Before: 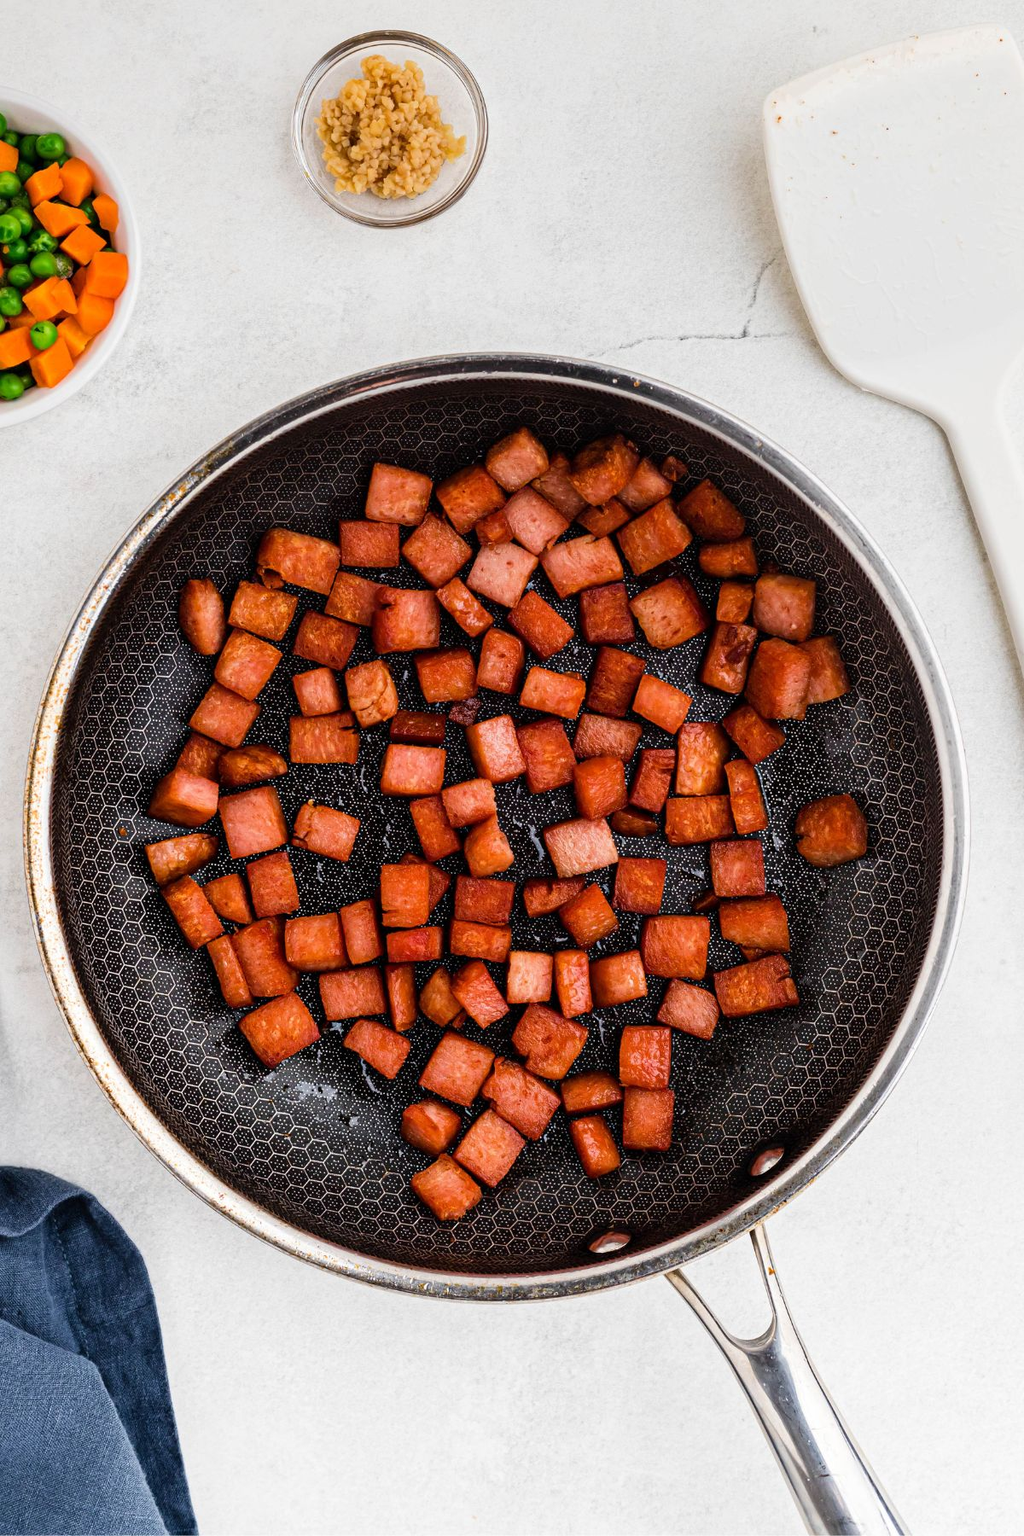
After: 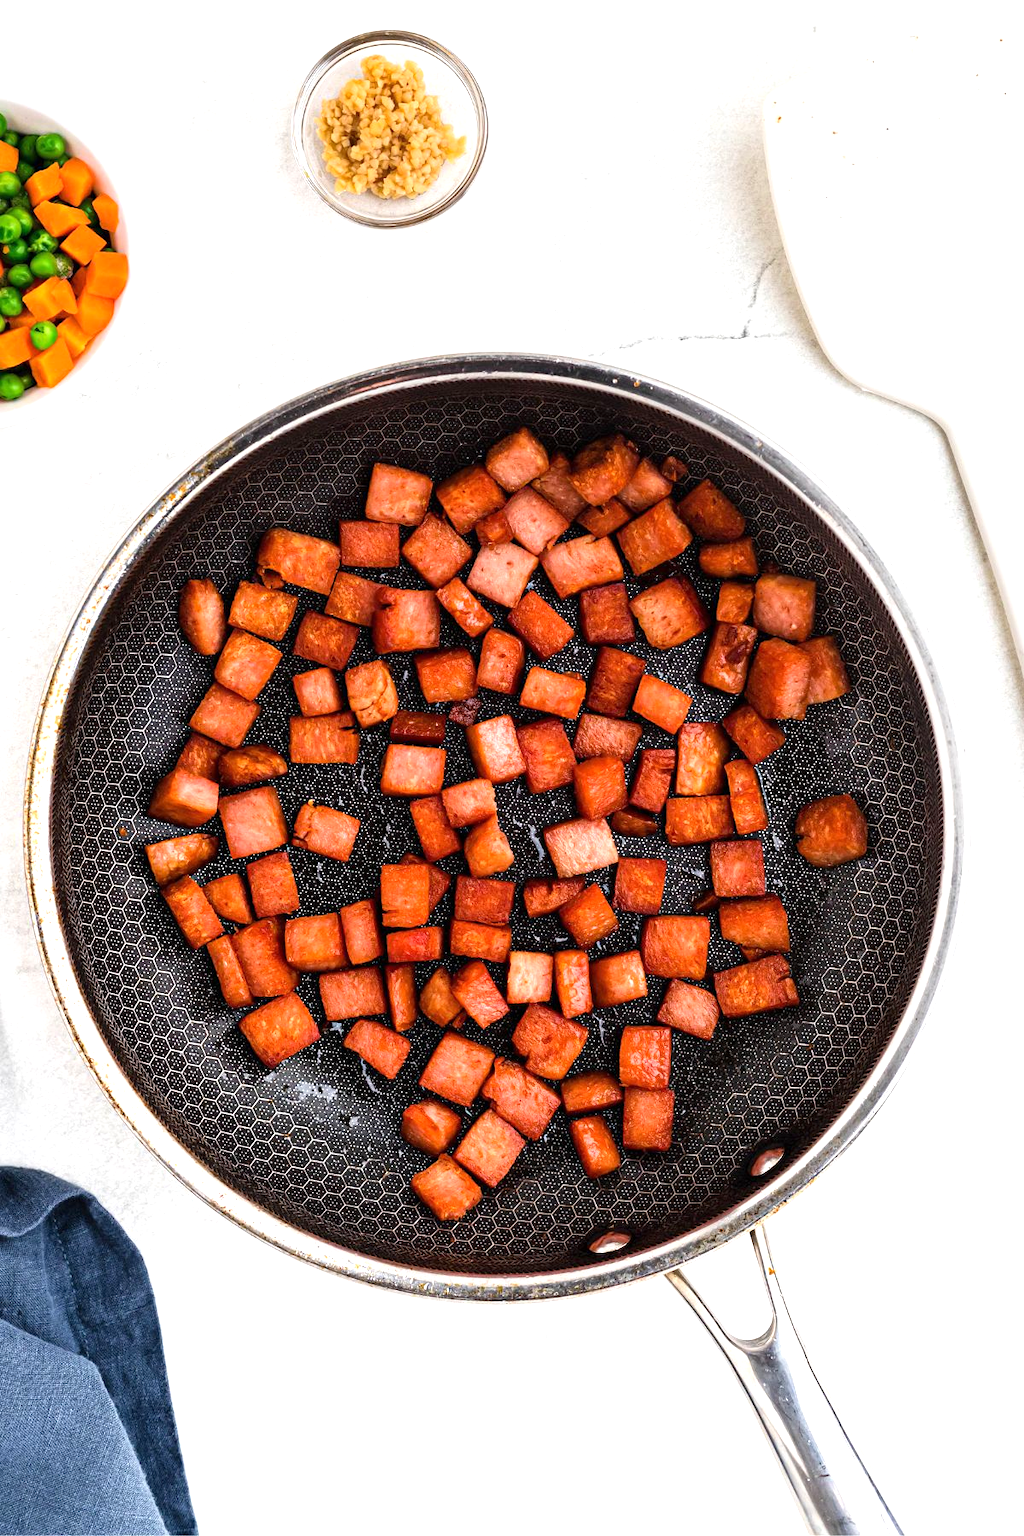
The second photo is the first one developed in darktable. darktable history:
exposure: exposure 0.65 EV, compensate highlight preservation false
